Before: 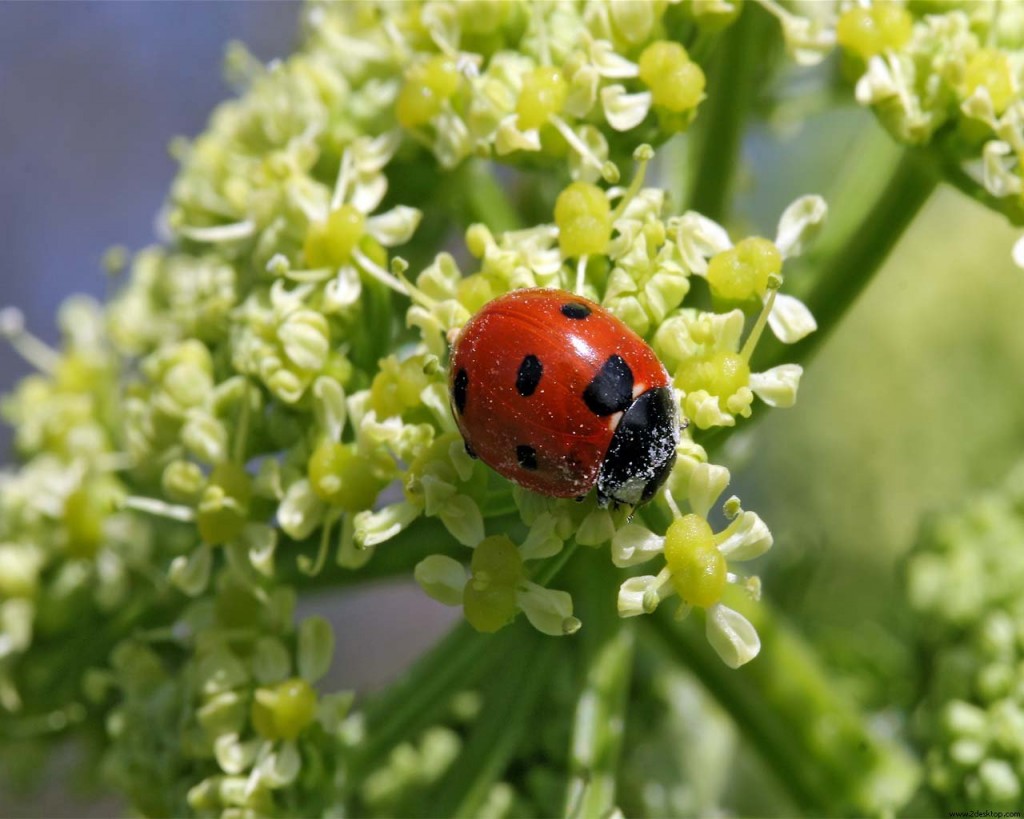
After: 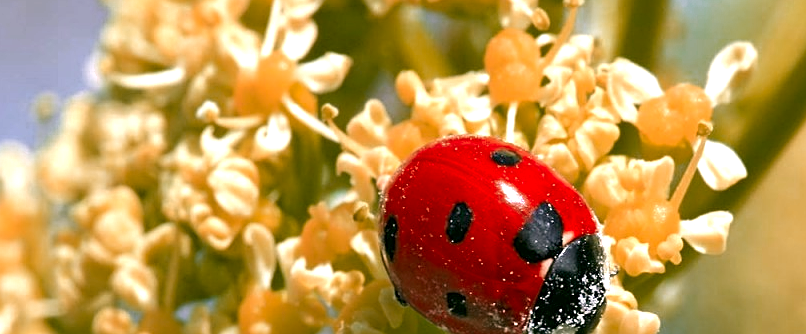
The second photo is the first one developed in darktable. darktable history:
color zones: curves: ch0 [(0, 0.299) (0.25, 0.383) (0.456, 0.352) (0.736, 0.571)]; ch1 [(0, 0.63) (0.151, 0.568) (0.254, 0.416) (0.47, 0.558) (0.732, 0.37) (0.909, 0.492)]; ch2 [(0.004, 0.604) (0.158, 0.443) (0.257, 0.403) (0.761, 0.468)]
crop: left 6.927%, top 18.746%, right 14.324%, bottom 40.362%
sharpen: on, module defaults
color correction: highlights a* 4.46, highlights b* 4.97, shadows a* -7.6, shadows b* 4.67
exposure: black level correction 0, exposure 1.104 EV, compensate highlight preservation false
